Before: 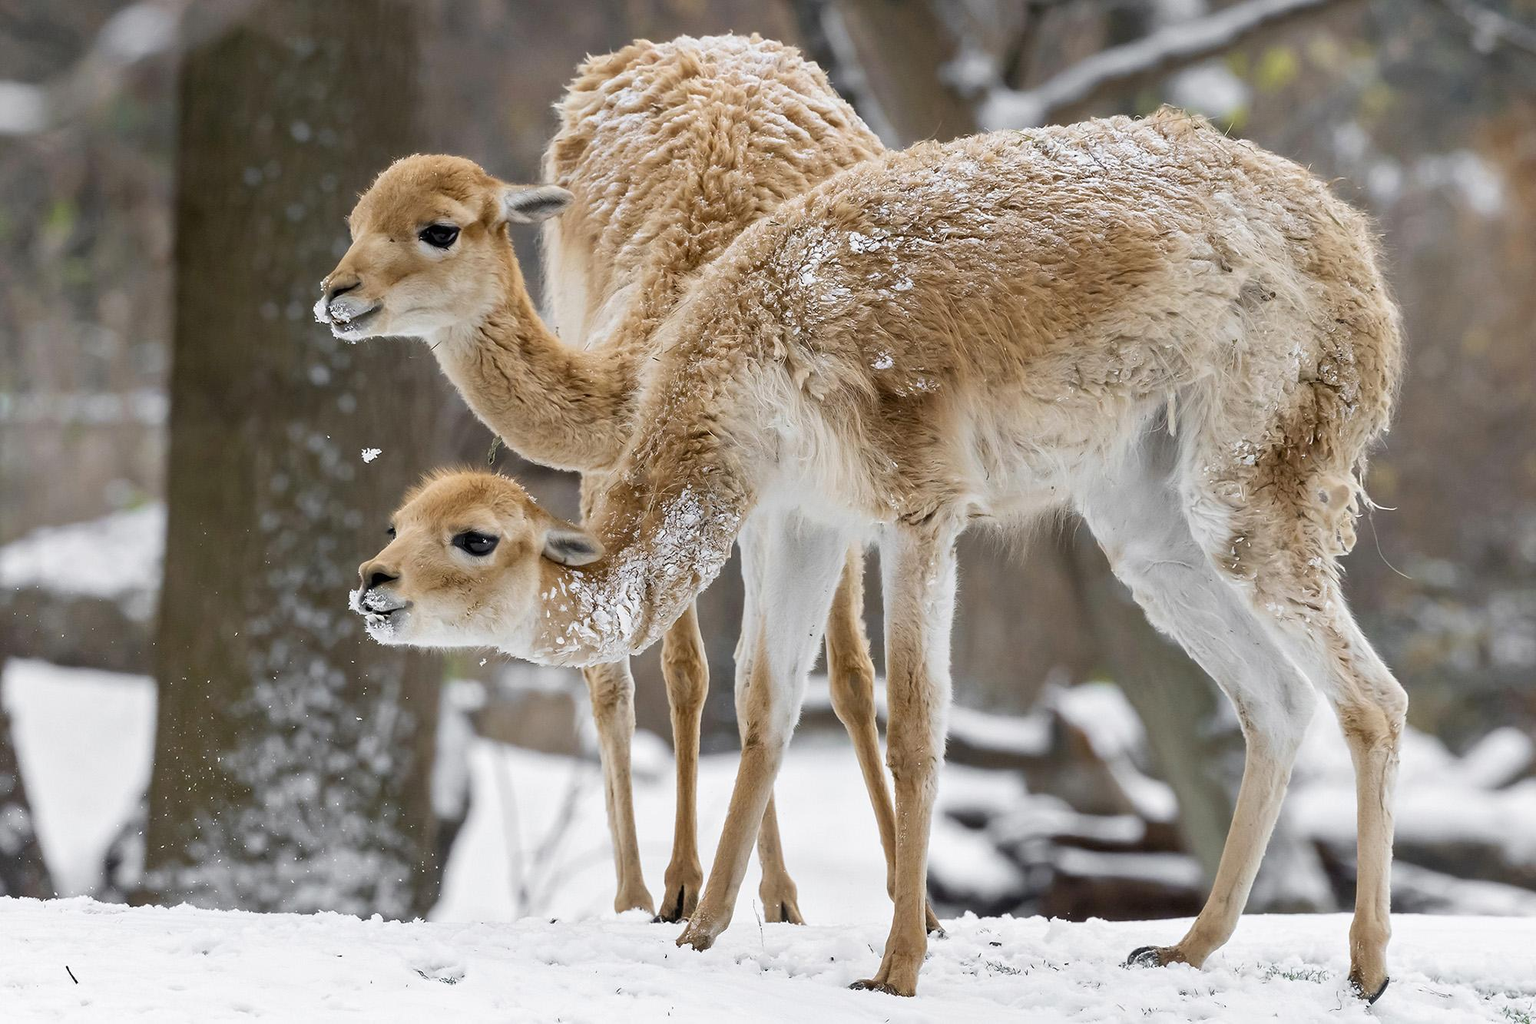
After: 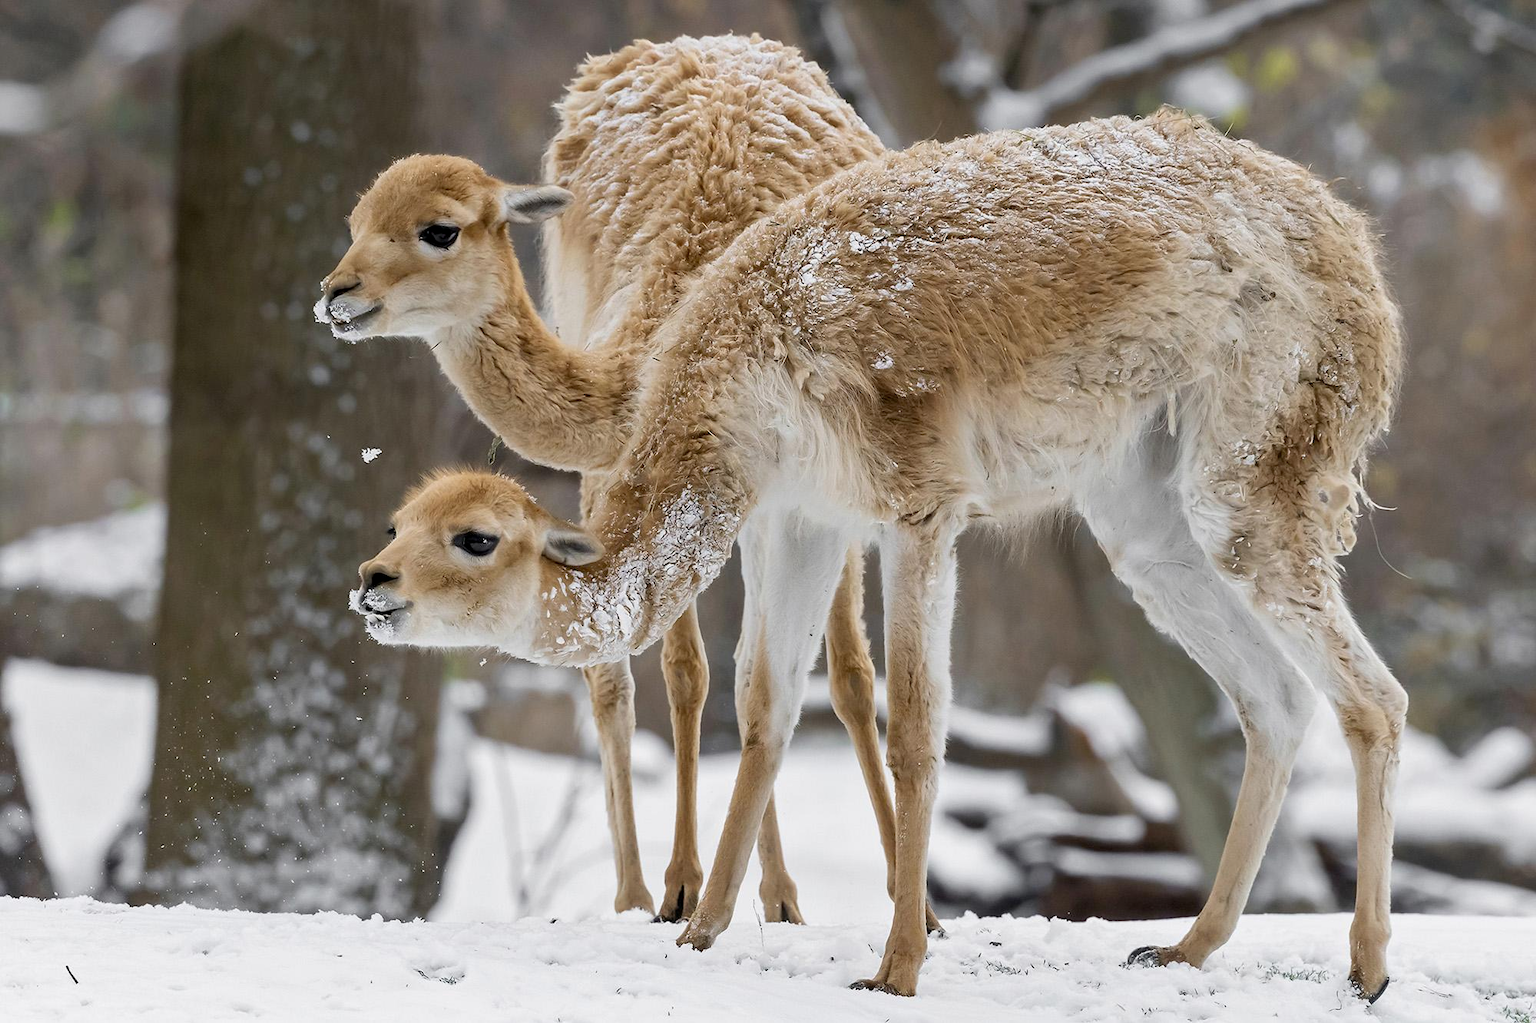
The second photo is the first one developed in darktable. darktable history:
exposure: black level correction 0.002, exposure -0.1 EV, compensate highlight preservation false
